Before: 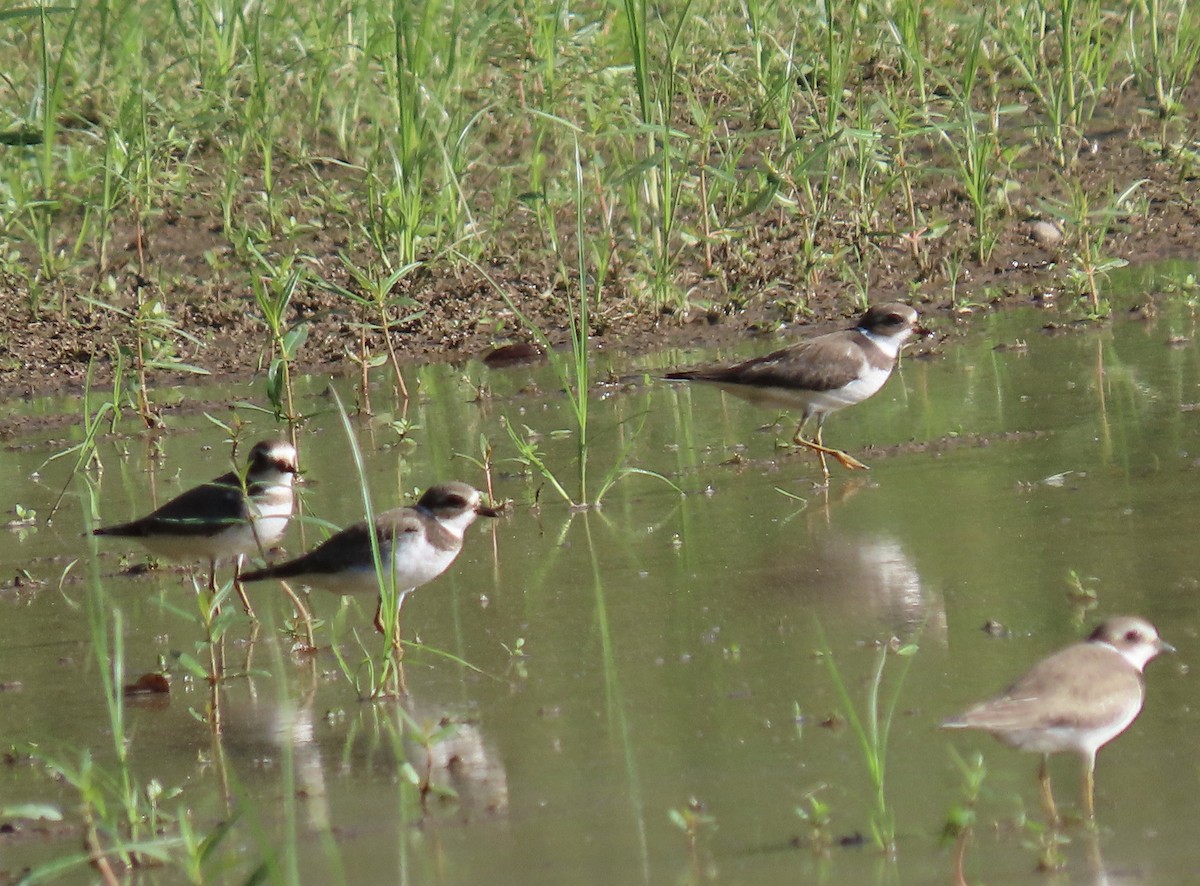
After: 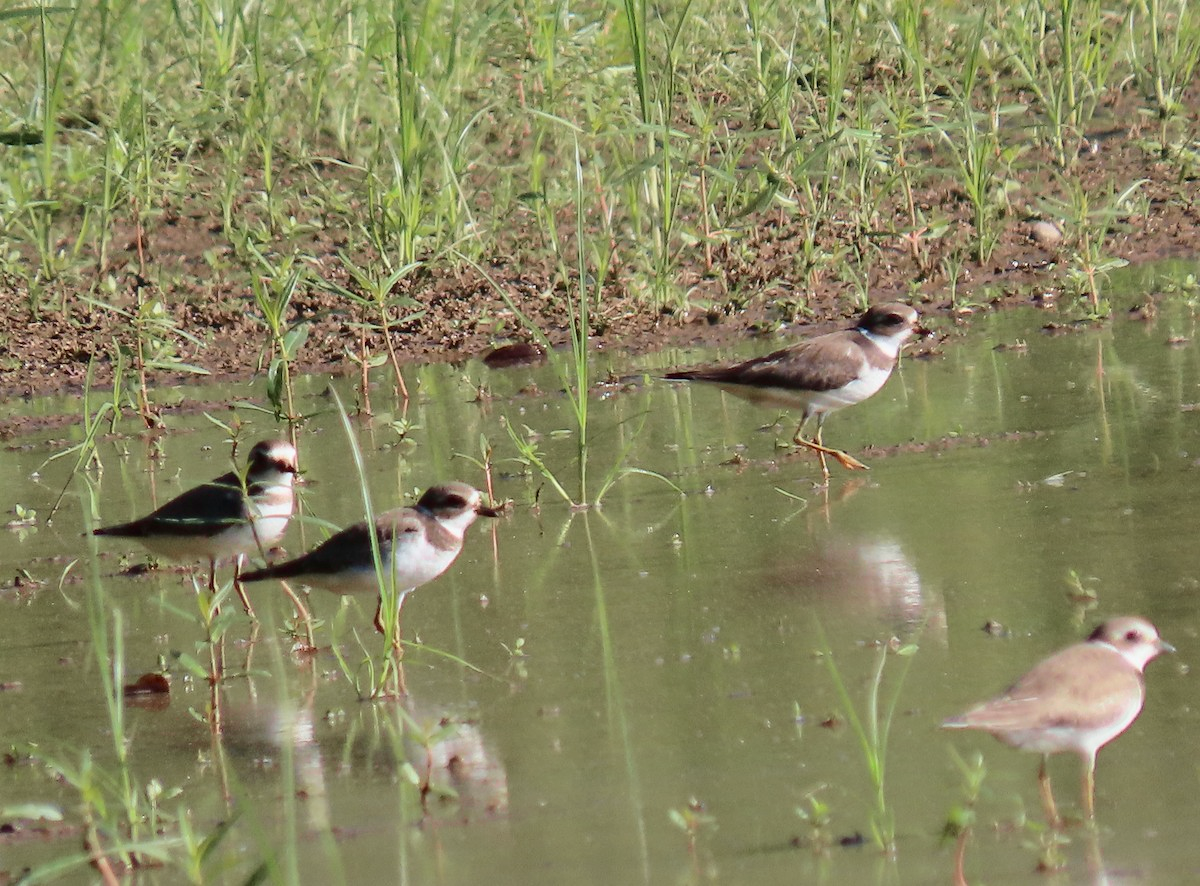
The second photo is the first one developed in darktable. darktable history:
tone curve: curves: ch0 [(0, 0) (0.105, 0.068) (0.181, 0.14) (0.28, 0.259) (0.384, 0.404) (0.485, 0.531) (0.638, 0.681) (0.87, 0.883) (1, 0.977)]; ch1 [(0, 0) (0.161, 0.092) (0.35, 0.33) (0.379, 0.401) (0.456, 0.469) (0.501, 0.499) (0.516, 0.524) (0.562, 0.569) (0.635, 0.646) (1, 1)]; ch2 [(0, 0) (0.371, 0.362) (0.437, 0.437) (0.5, 0.5) (0.53, 0.524) (0.56, 0.561) (0.622, 0.606) (1, 1)], color space Lab, independent channels, preserve colors none
